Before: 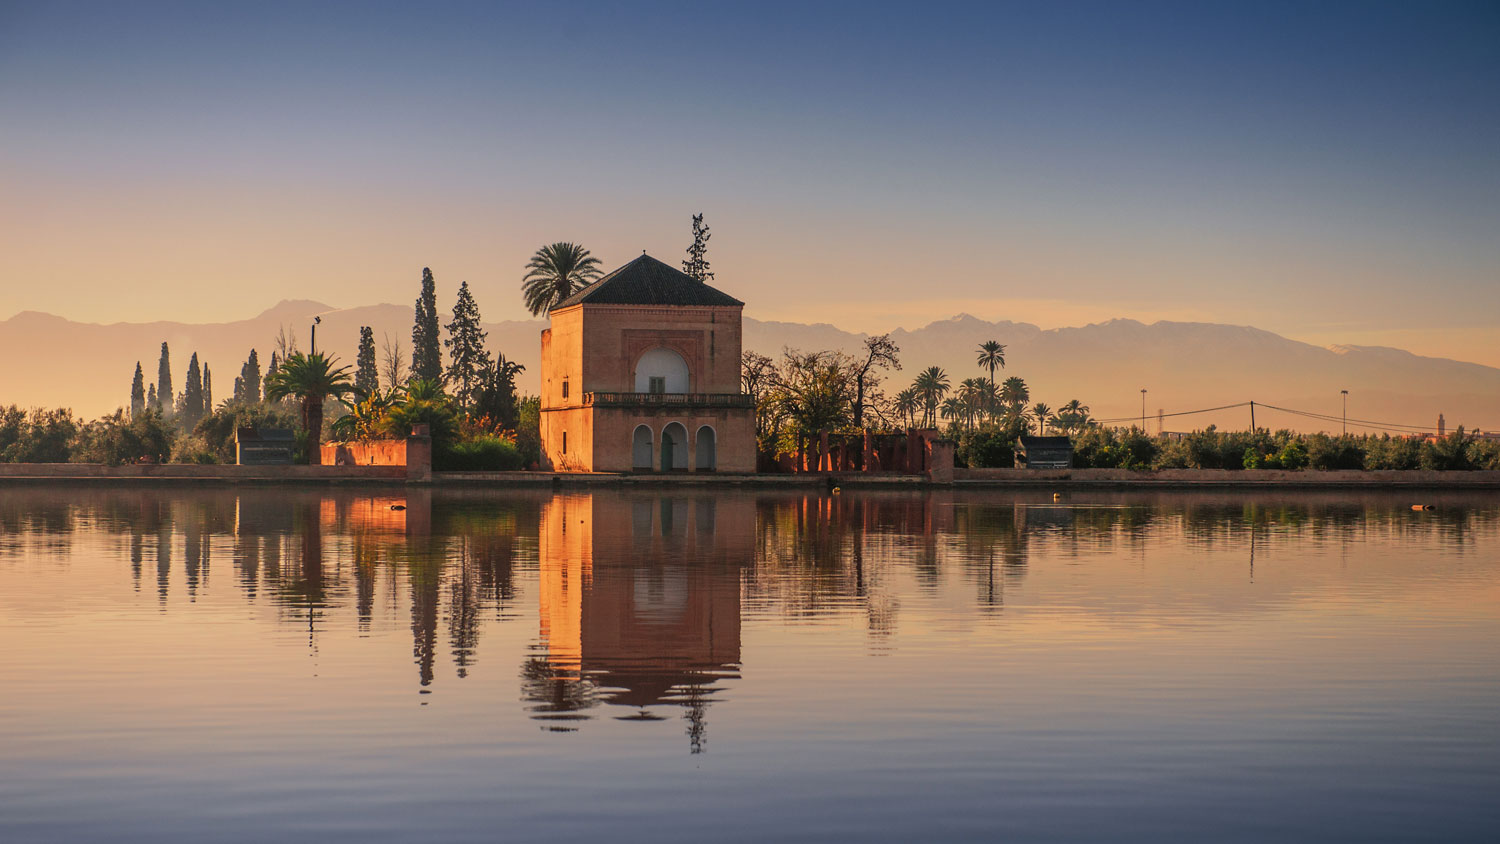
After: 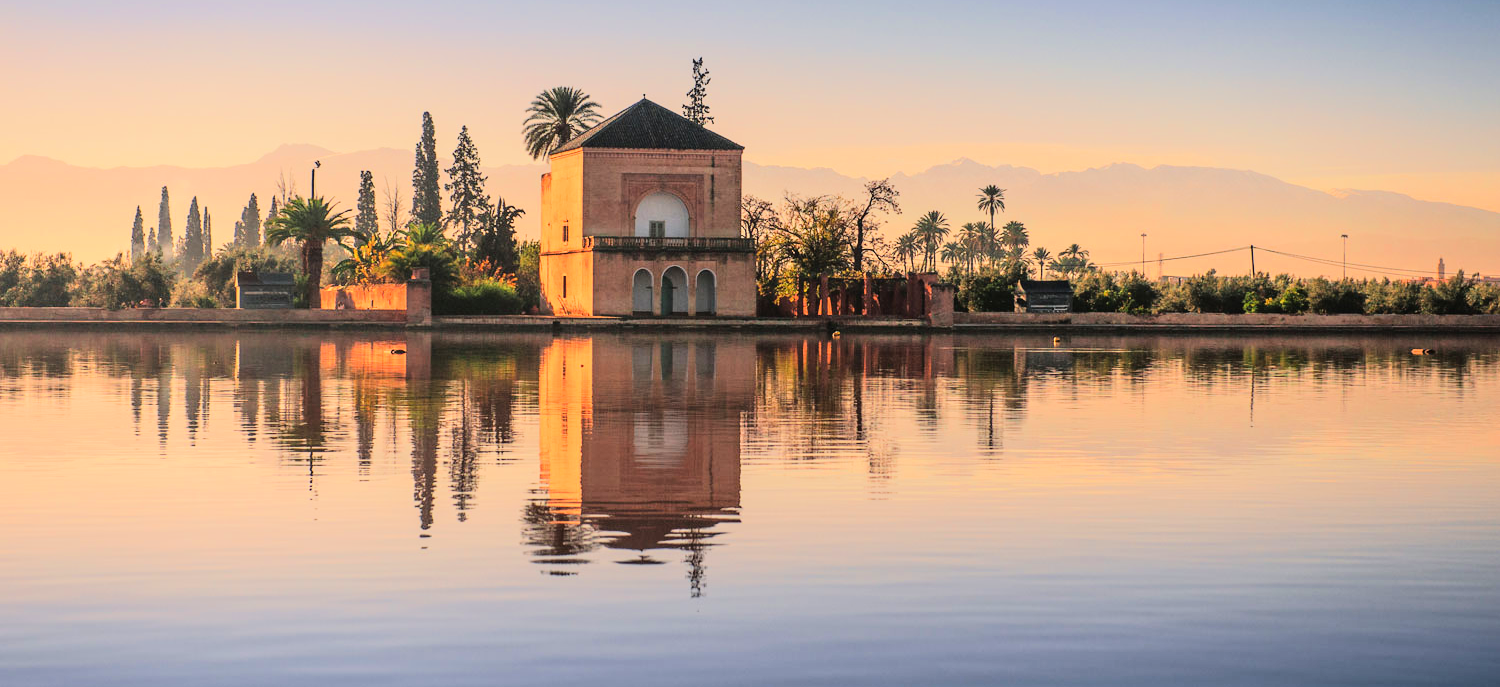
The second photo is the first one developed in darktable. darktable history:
crop and rotate: top 18.493%
tone equalizer: -7 EV 0.157 EV, -6 EV 0.631 EV, -5 EV 1.15 EV, -4 EV 1.3 EV, -3 EV 1.16 EV, -2 EV 0.6 EV, -1 EV 0.148 EV, edges refinement/feathering 500, mask exposure compensation -1.57 EV, preserve details no
